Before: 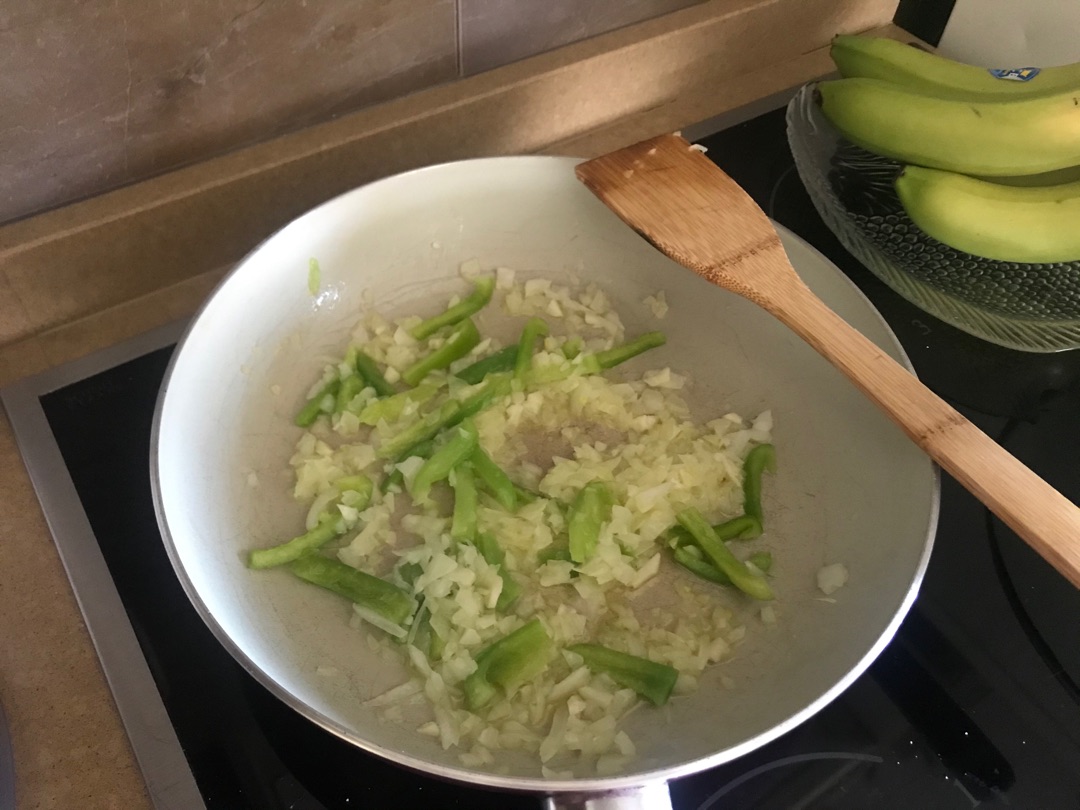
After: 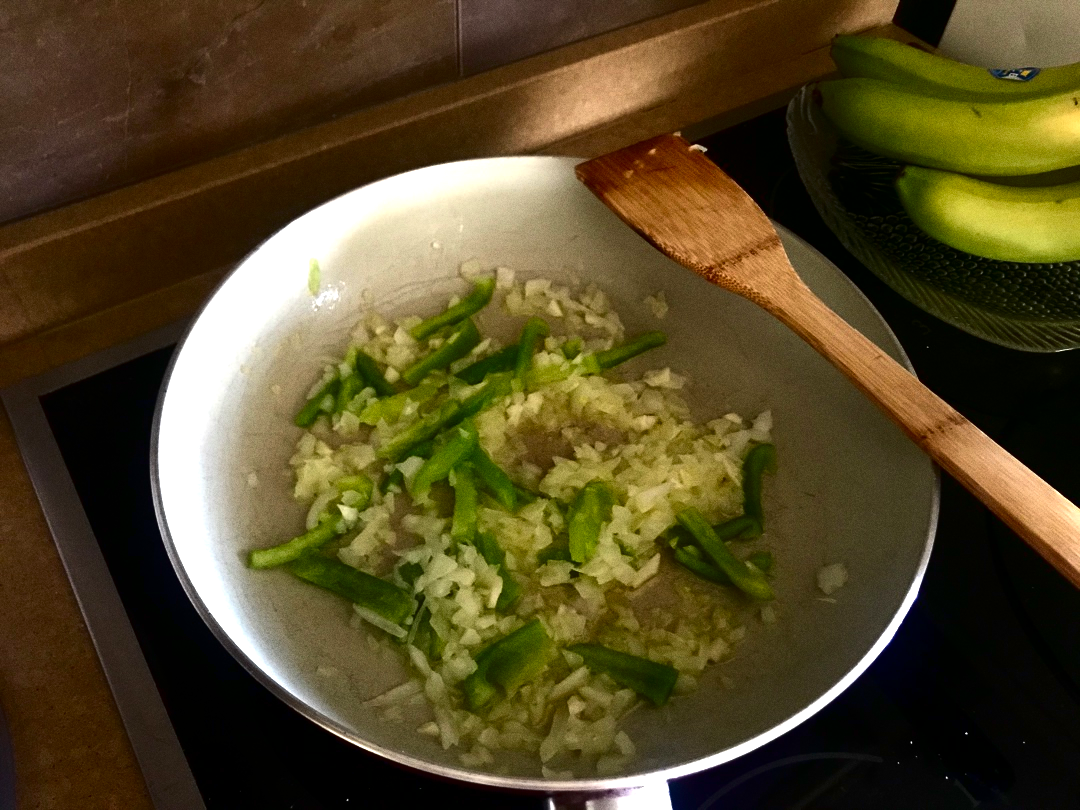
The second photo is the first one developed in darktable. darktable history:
exposure: exposure 0.6 EV, compensate highlight preservation false
grain: coarseness 0.09 ISO
contrast brightness saturation: contrast 0.09, brightness -0.59, saturation 0.17
